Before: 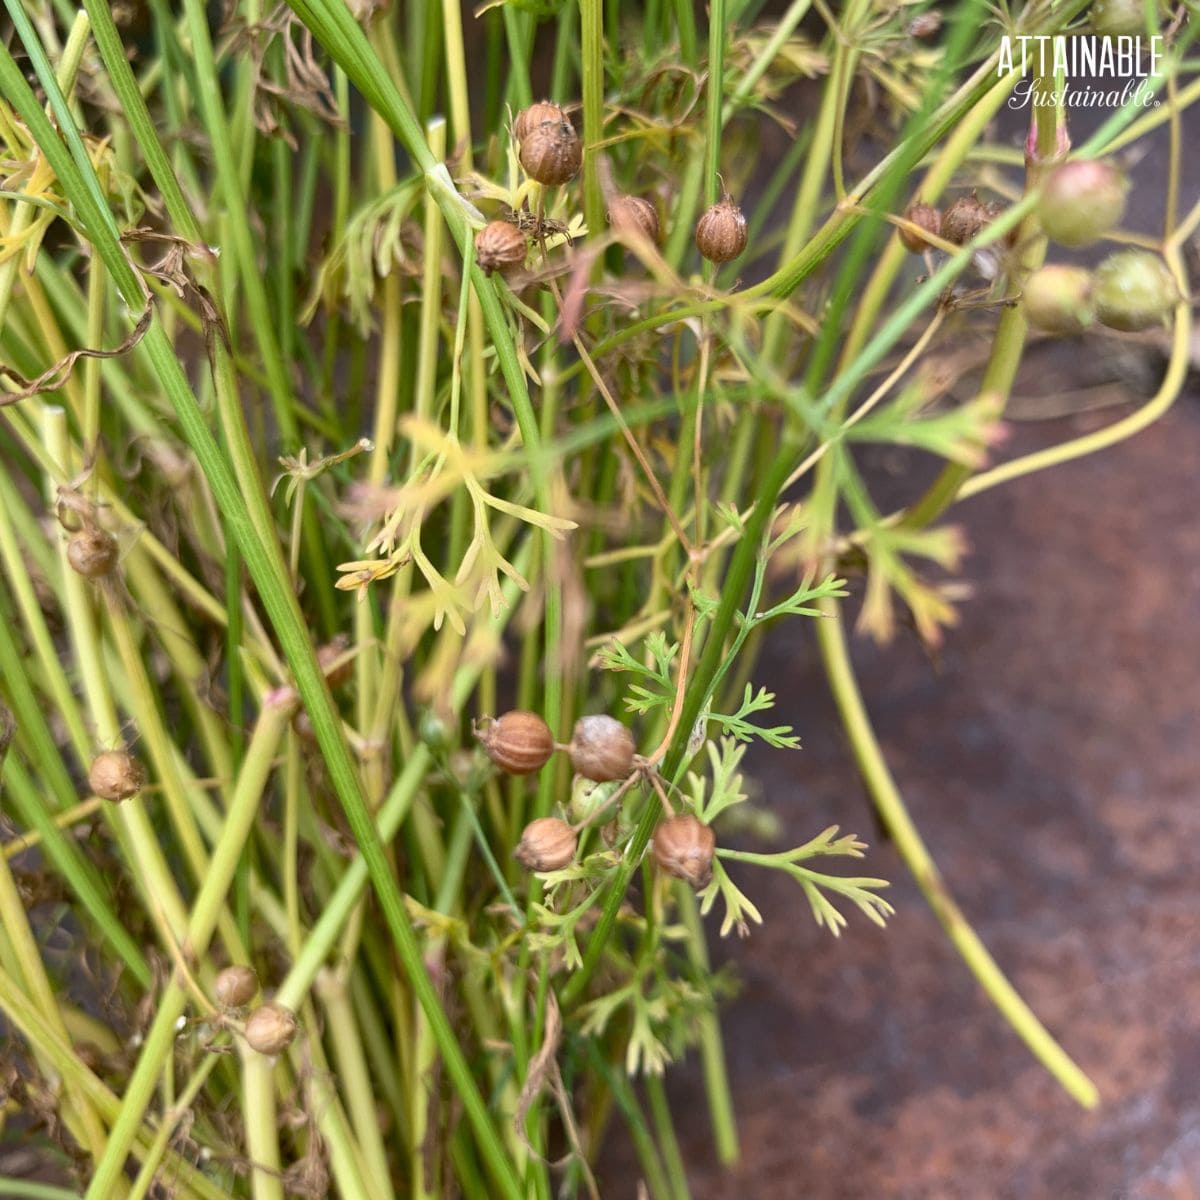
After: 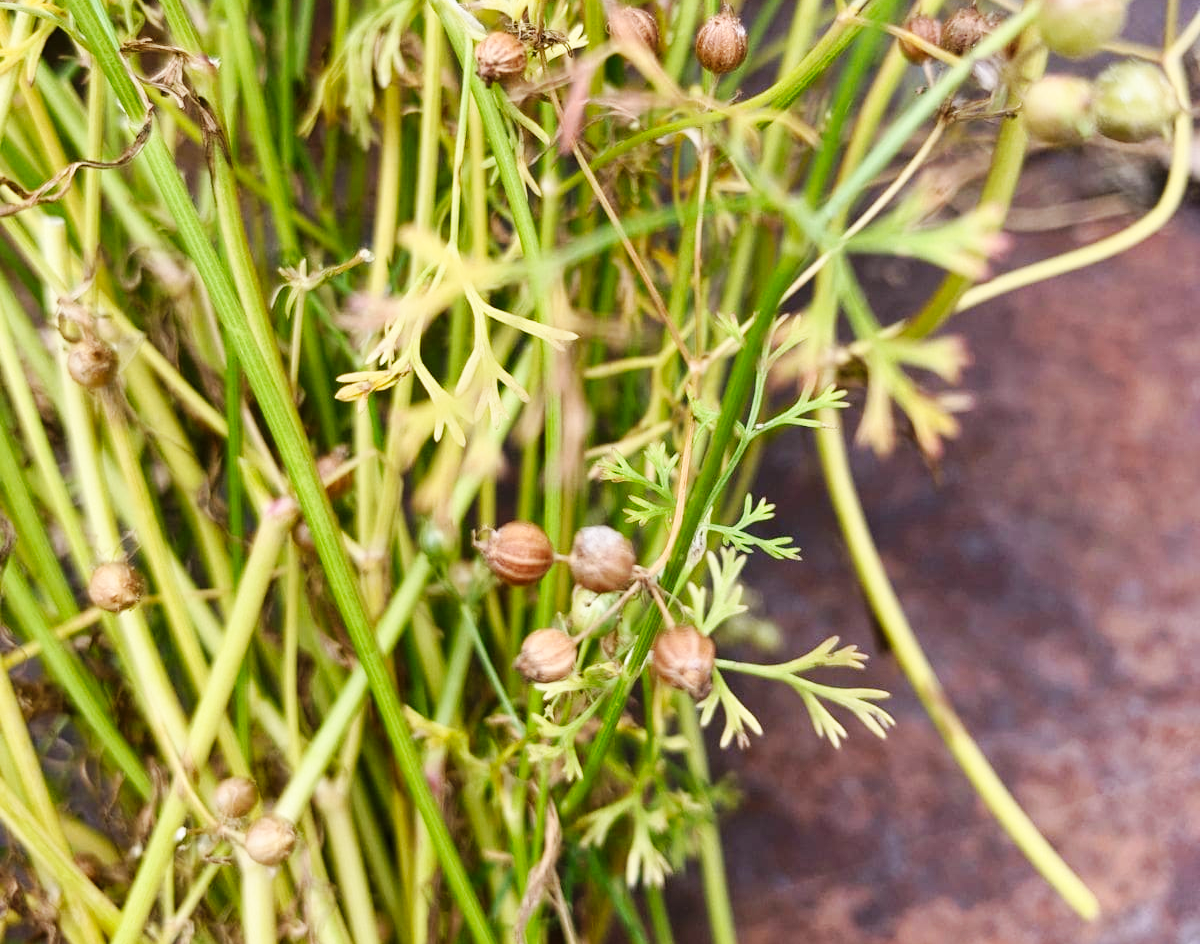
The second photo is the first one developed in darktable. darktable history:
crop and rotate: top 15.774%, bottom 5.506%
base curve: curves: ch0 [(0, 0) (0.032, 0.025) (0.121, 0.166) (0.206, 0.329) (0.605, 0.79) (1, 1)], preserve colors none
